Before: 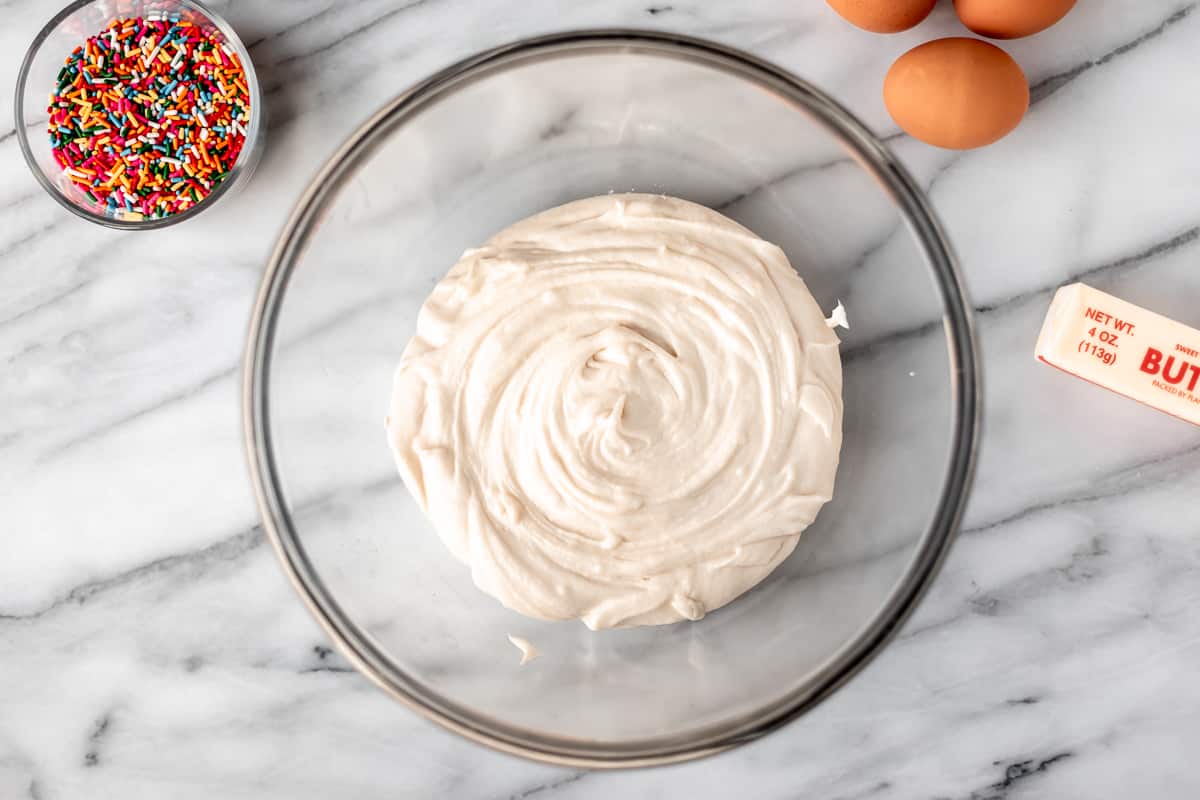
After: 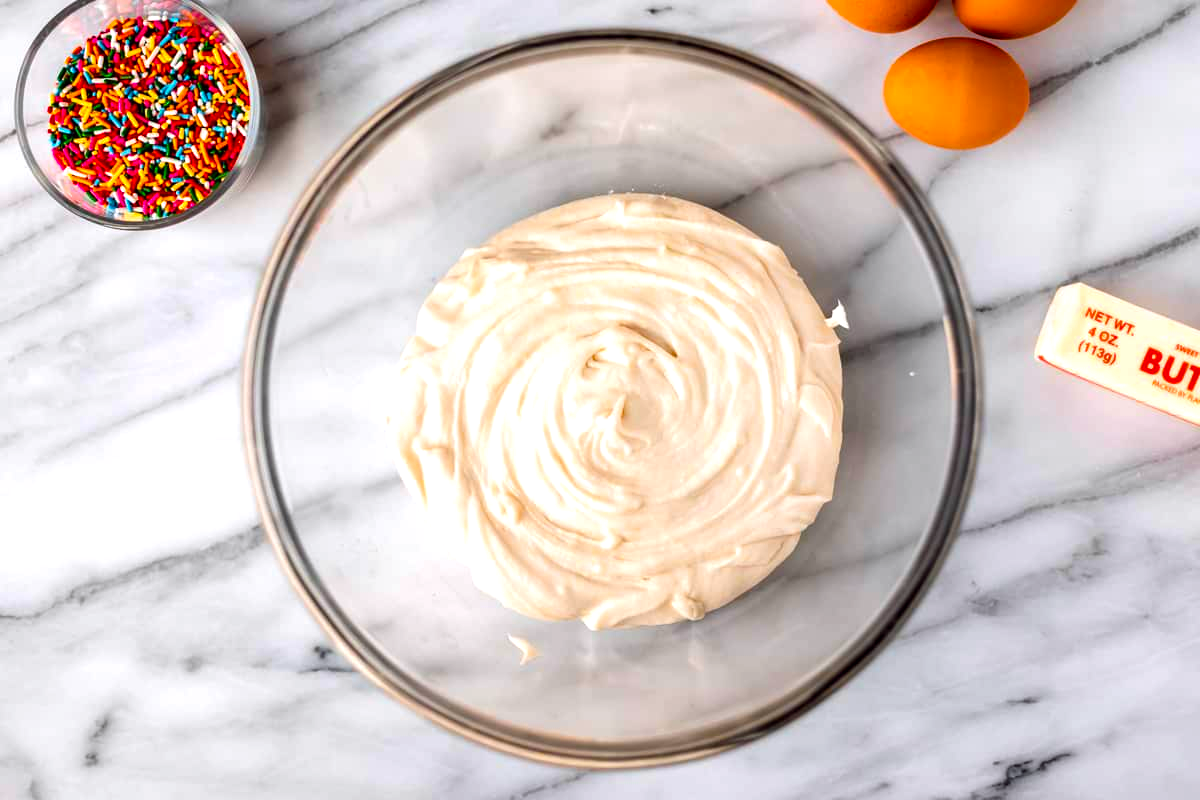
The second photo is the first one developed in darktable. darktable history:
color balance rgb: perceptual saturation grading › global saturation 40%, global vibrance 15%
color balance: lift [1, 1.001, 0.999, 1.001], gamma [1, 1.004, 1.007, 0.993], gain [1, 0.991, 0.987, 1.013], contrast 7.5%, contrast fulcrum 10%, output saturation 115%
